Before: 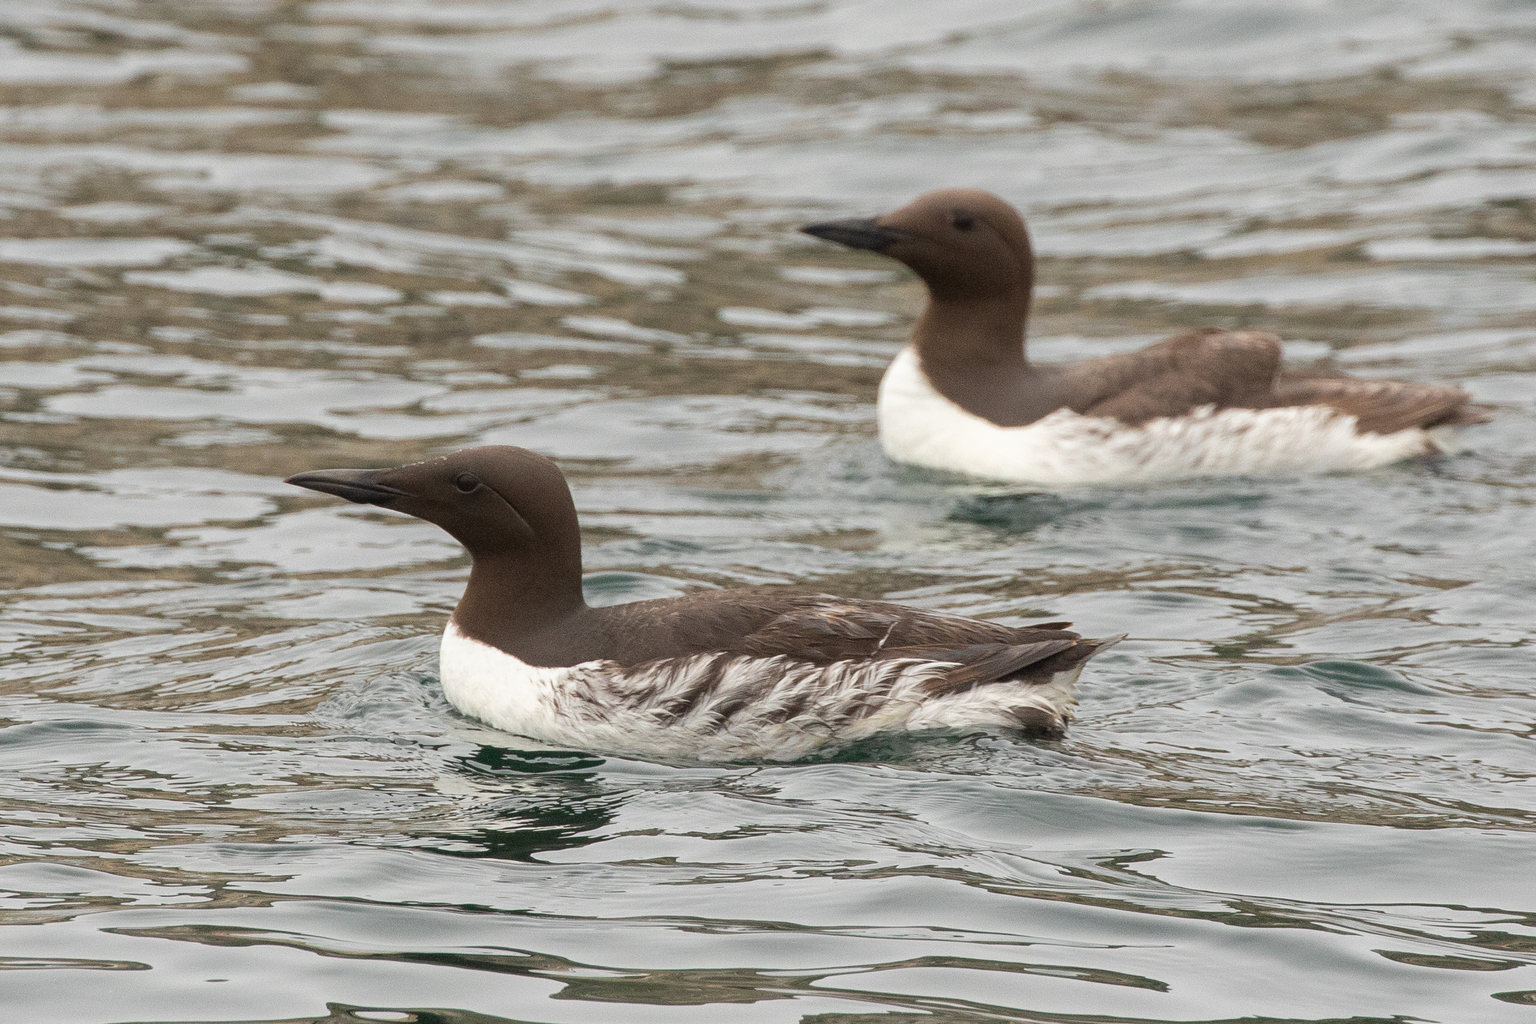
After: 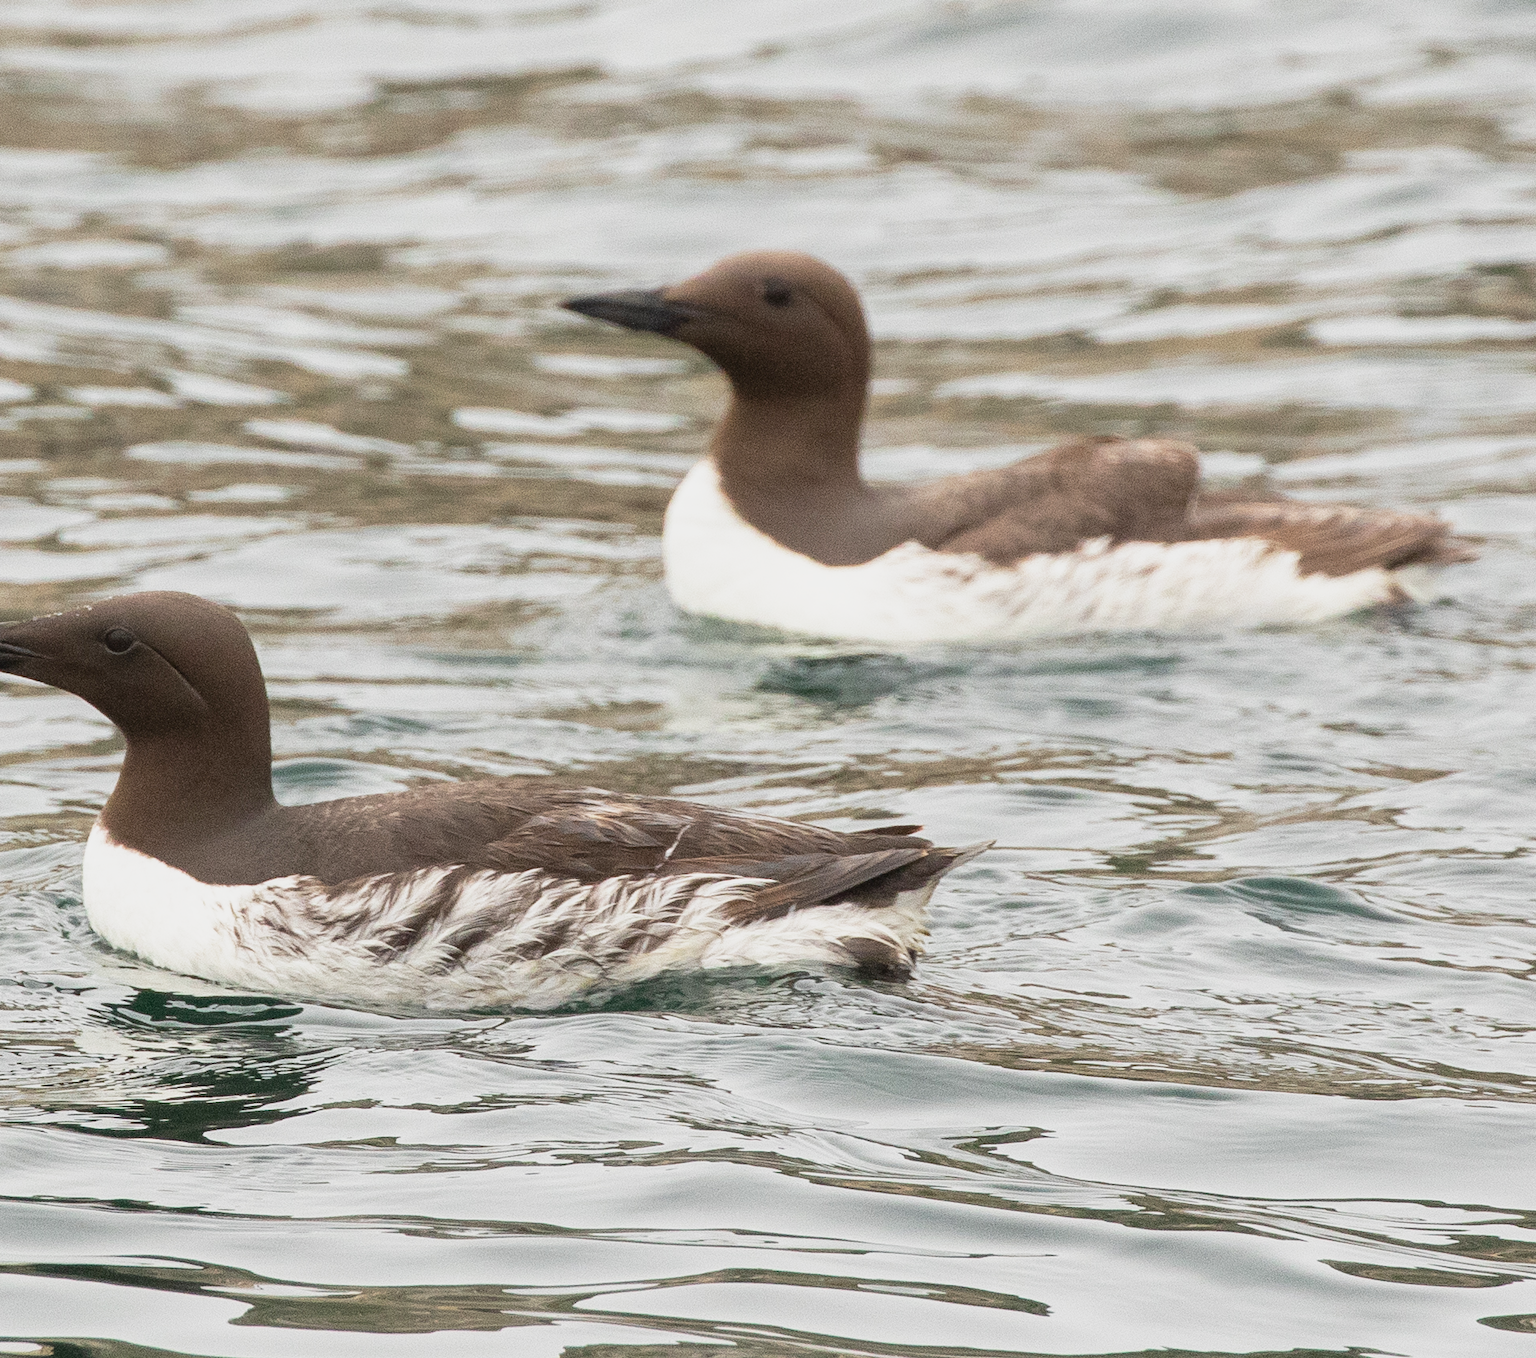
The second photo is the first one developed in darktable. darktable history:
base curve: curves: ch0 [(0, 0) (0.088, 0.125) (0.176, 0.251) (0.354, 0.501) (0.613, 0.749) (1, 0.877)], preserve colors none
crop and rotate: left 24.6%
